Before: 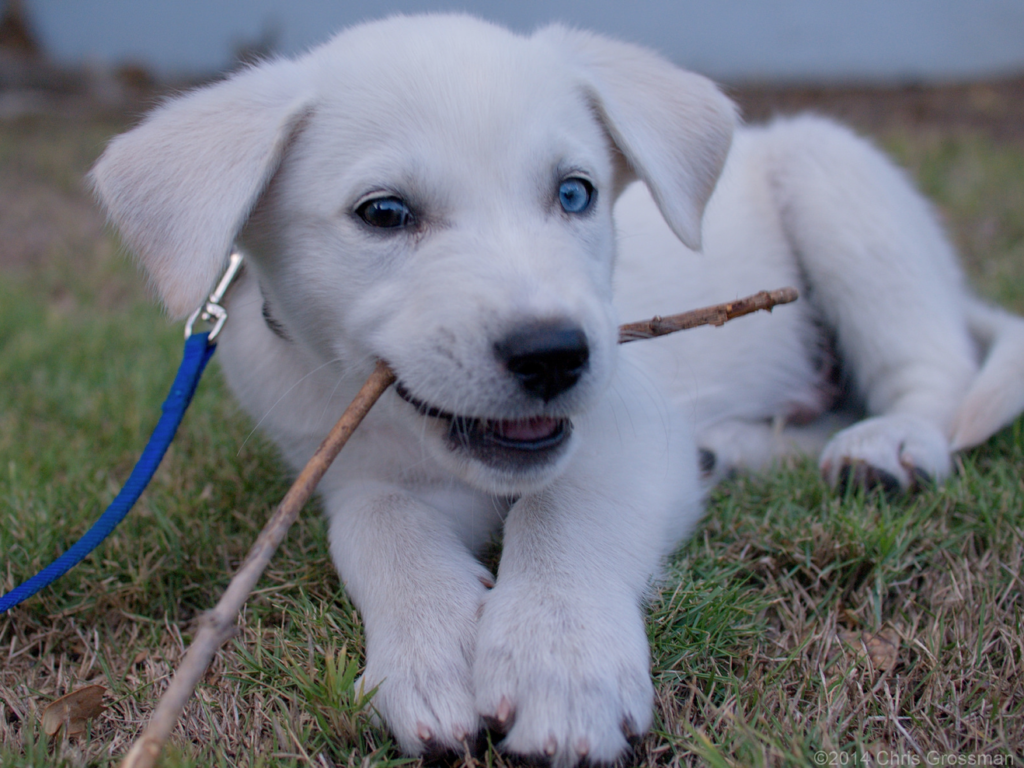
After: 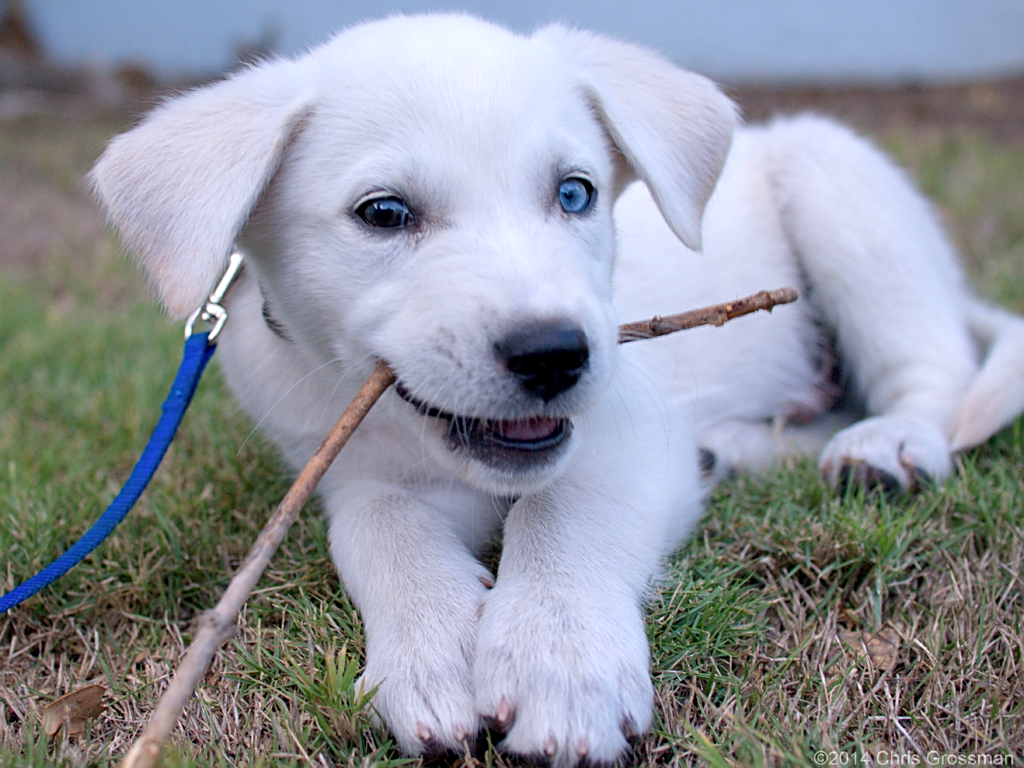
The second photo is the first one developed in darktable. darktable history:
exposure: black level correction 0.002, exposure 0.674 EV, compensate highlight preservation false
sharpen: on, module defaults
